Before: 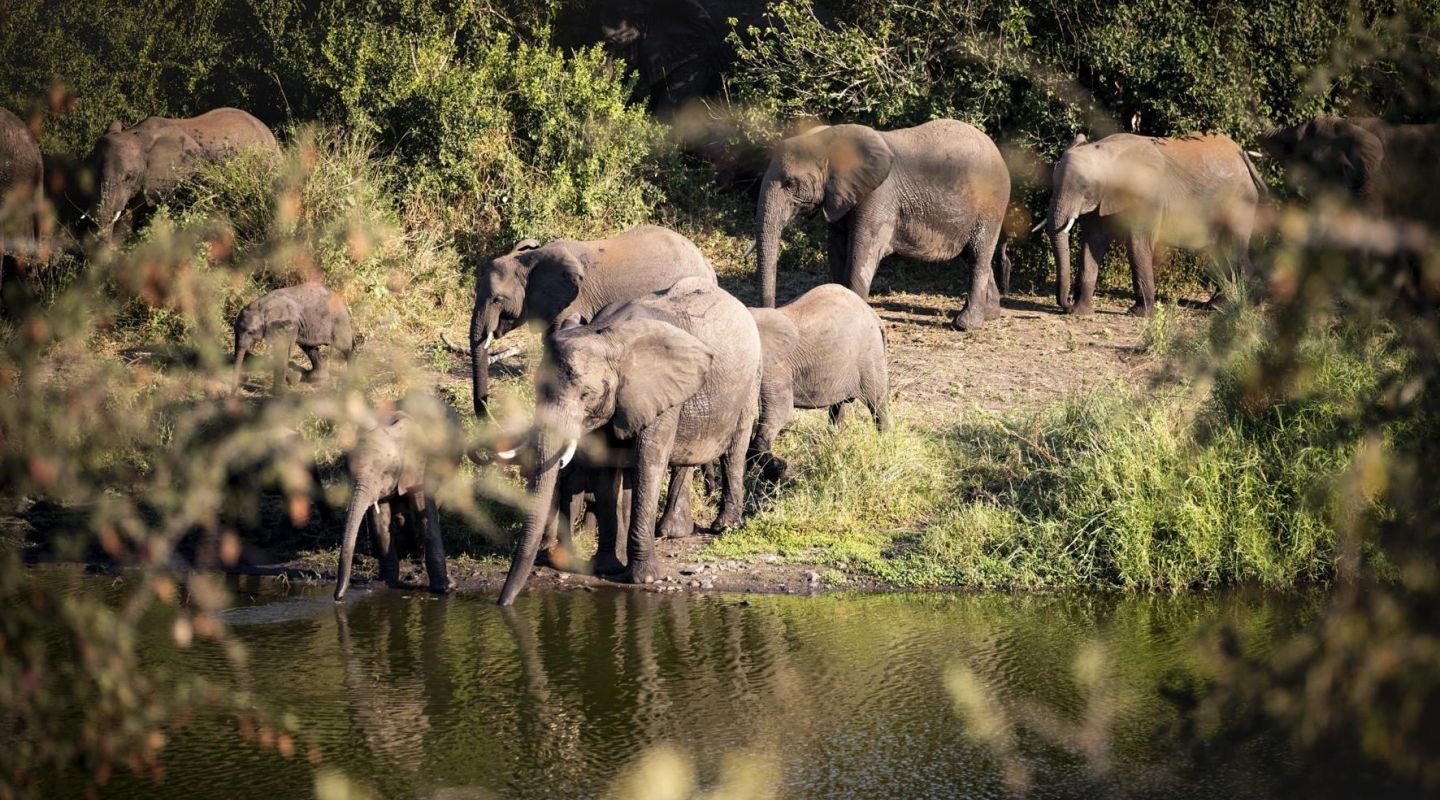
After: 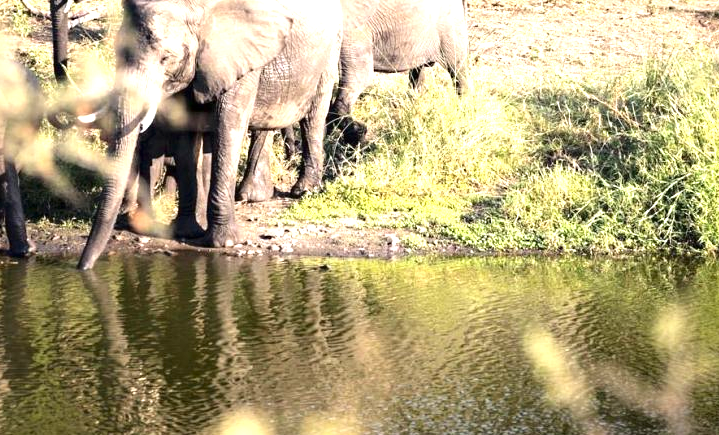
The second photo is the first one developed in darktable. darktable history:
crop: left 29.212%, top 42.084%, right 20.852%, bottom 3.473%
exposure: black level correction 0, exposure 1.199 EV, compensate highlight preservation false
tone curve: curves: ch0 [(0, 0) (0.08, 0.056) (0.4, 0.4) (0.6, 0.612) (0.92, 0.924) (1, 1)], color space Lab, independent channels, preserve colors none
sharpen: radius 2.872, amount 0.866, threshold 47.46
